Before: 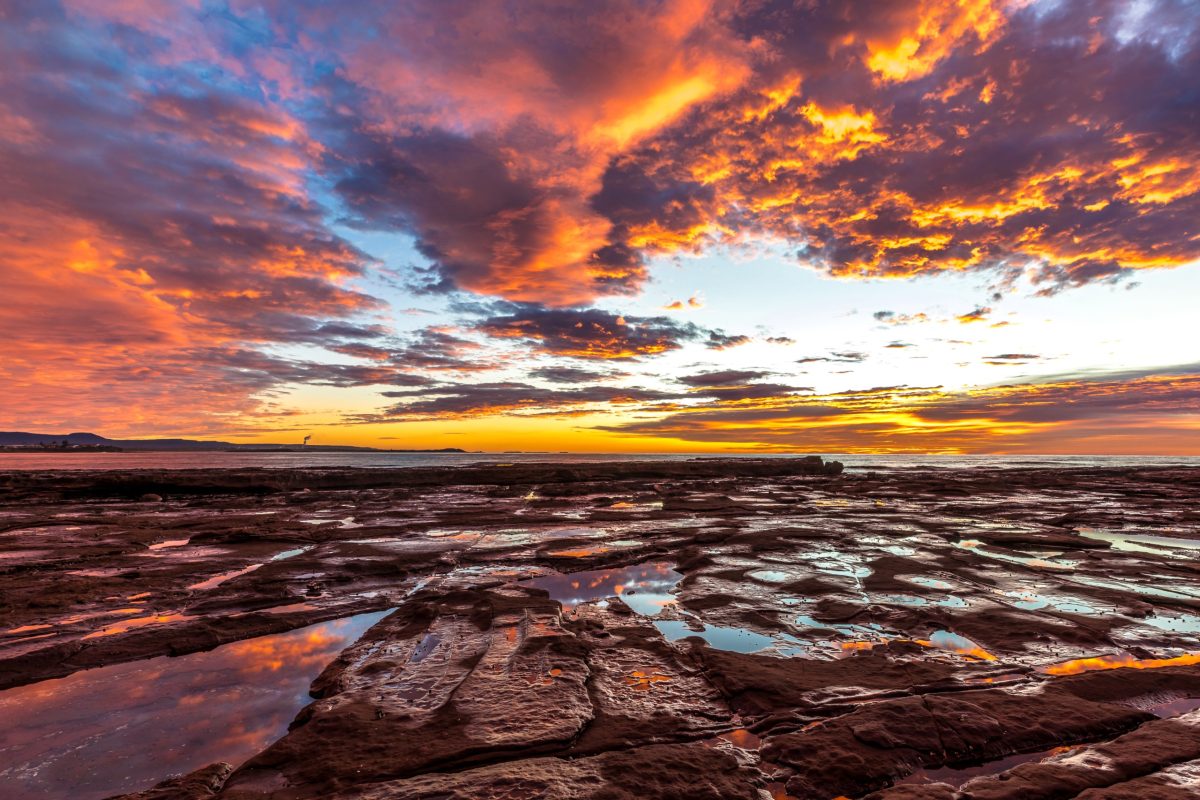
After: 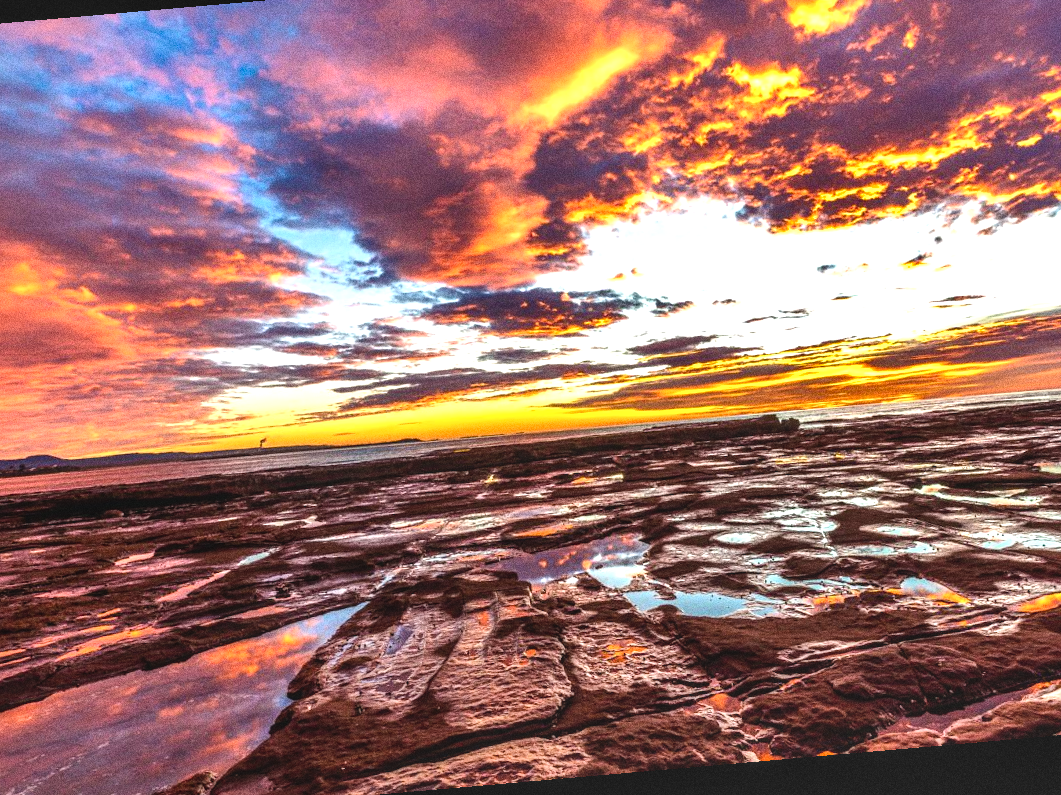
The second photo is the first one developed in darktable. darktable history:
rotate and perspective: rotation -4.98°, automatic cropping off
exposure: black level correction -0.002, exposure 0.54 EV, compensate highlight preservation false
contrast brightness saturation: contrast -0.11
crop: left 6.446%, top 8.188%, right 9.538%, bottom 3.548%
color balance rgb: shadows lift › luminance -20%, power › hue 72.24°, highlights gain › luminance 15%, global offset › hue 171.6°, perceptual saturation grading › highlights -15%, perceptual saturation grading › shadows 25%, global vibrance 30%, contrast 10%
shadows and highlights: shadows 60, soften with gaussian
grain: coarseness 0.09 ISO, strength 40%
local contrast: on, module defaults
